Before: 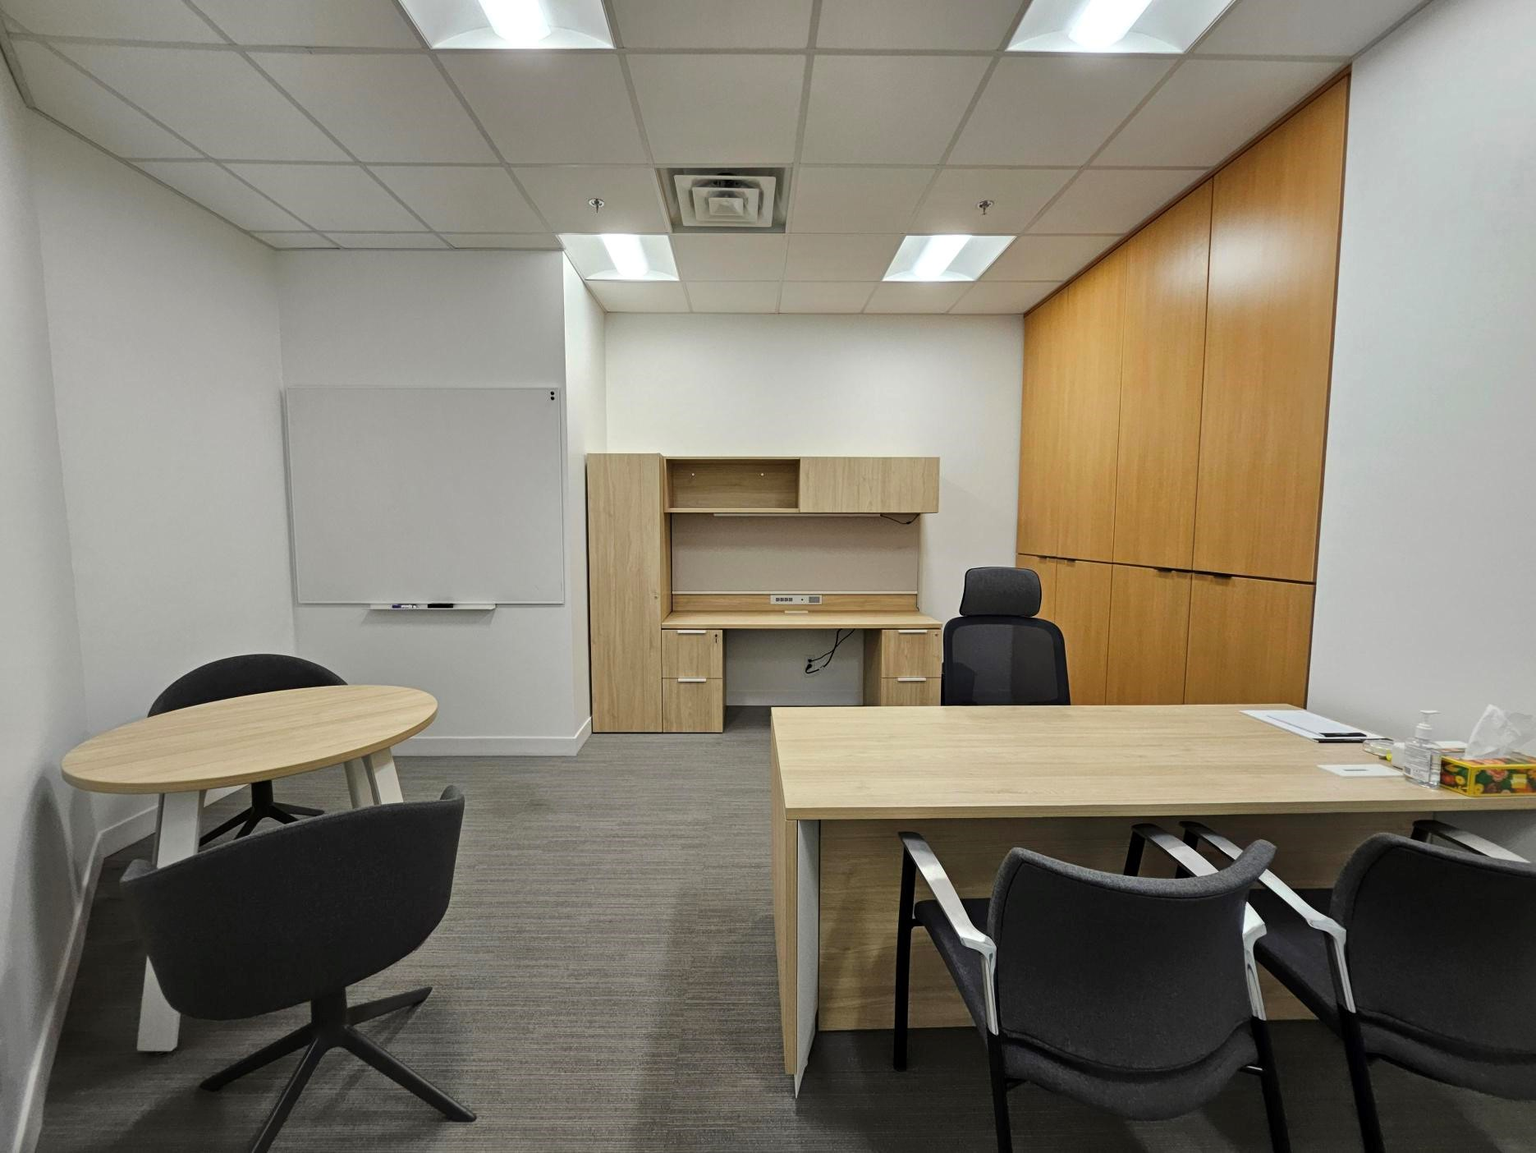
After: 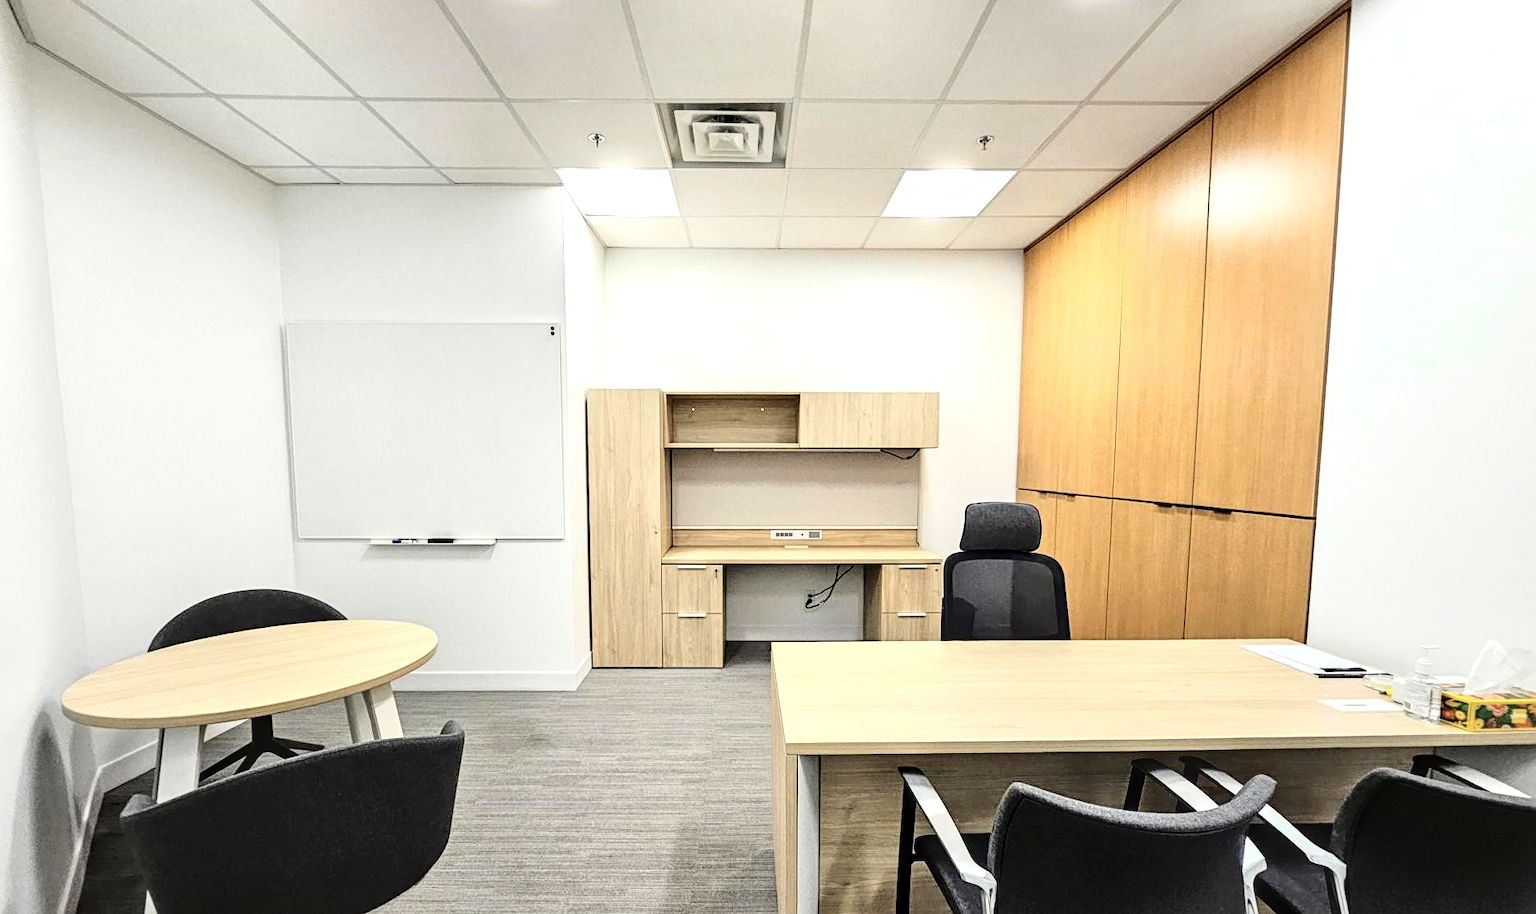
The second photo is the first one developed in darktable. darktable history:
sharpen: amount 0.215
tone curve: curves: ch0 [(0, 0) (0.004, 0) (0.133, 0.071) (0.325, 0.456) (0.832, 0.957) (1, 1)], color space Lab, independent channels, preserve colors none
crop and rotate: top 5.654%, bottom 14.931%
local contrast: detail 130%
tone equalizer: -8 EV 0.001 EV, -7 EV -0.002 EV, -6 EV 0.001 EV, -5 EV -0.051 EV, -4 EV -0.105 EV, -3 EV -0.169 EV, -2 EV 0.227 EV, -1 EV 0.713 EV, +0 EV 0.514 EV, edges refinement/feathering 500, mask exposure compensation -1.57 EV, preserve details no
exposure: exposure 0.291 EV, compensate highlight preservation false
